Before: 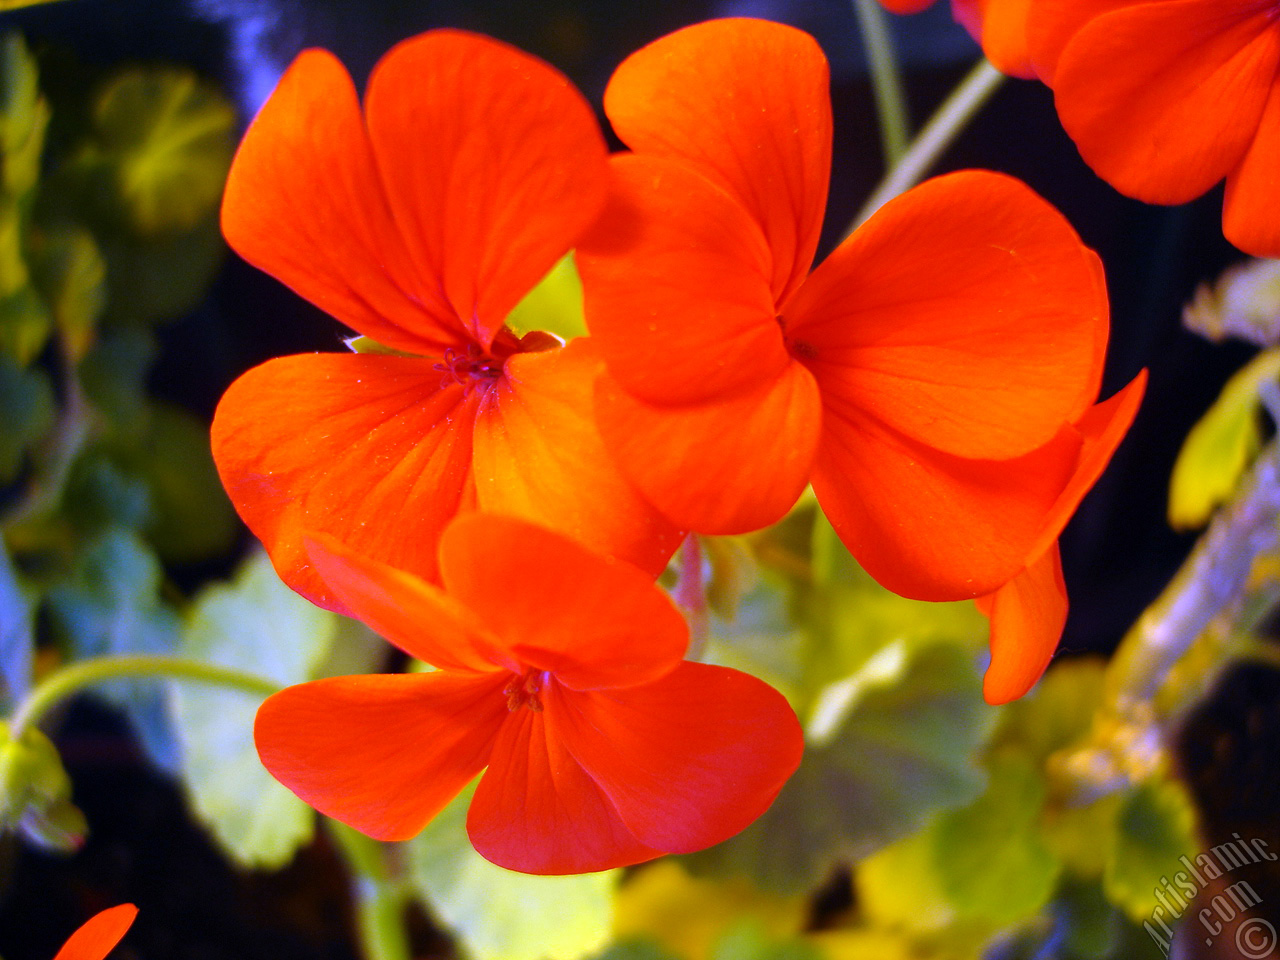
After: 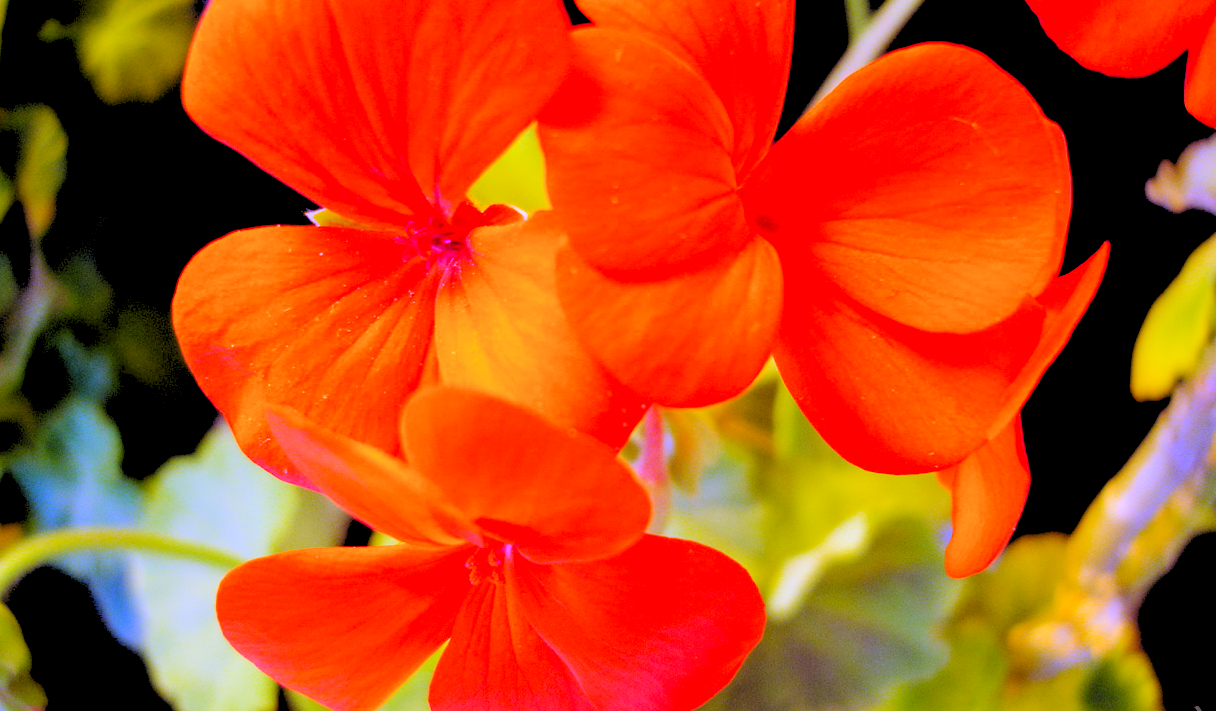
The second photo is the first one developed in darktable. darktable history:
filmic rgb: black relative exposure -5 EV, hardness 2.88, contrast 1.2
crop and rotate: left 2.991%, top 13.302%, right 1.981%, bottom 12.636%
levels: levels [0.072, 0.414, 0.976]
